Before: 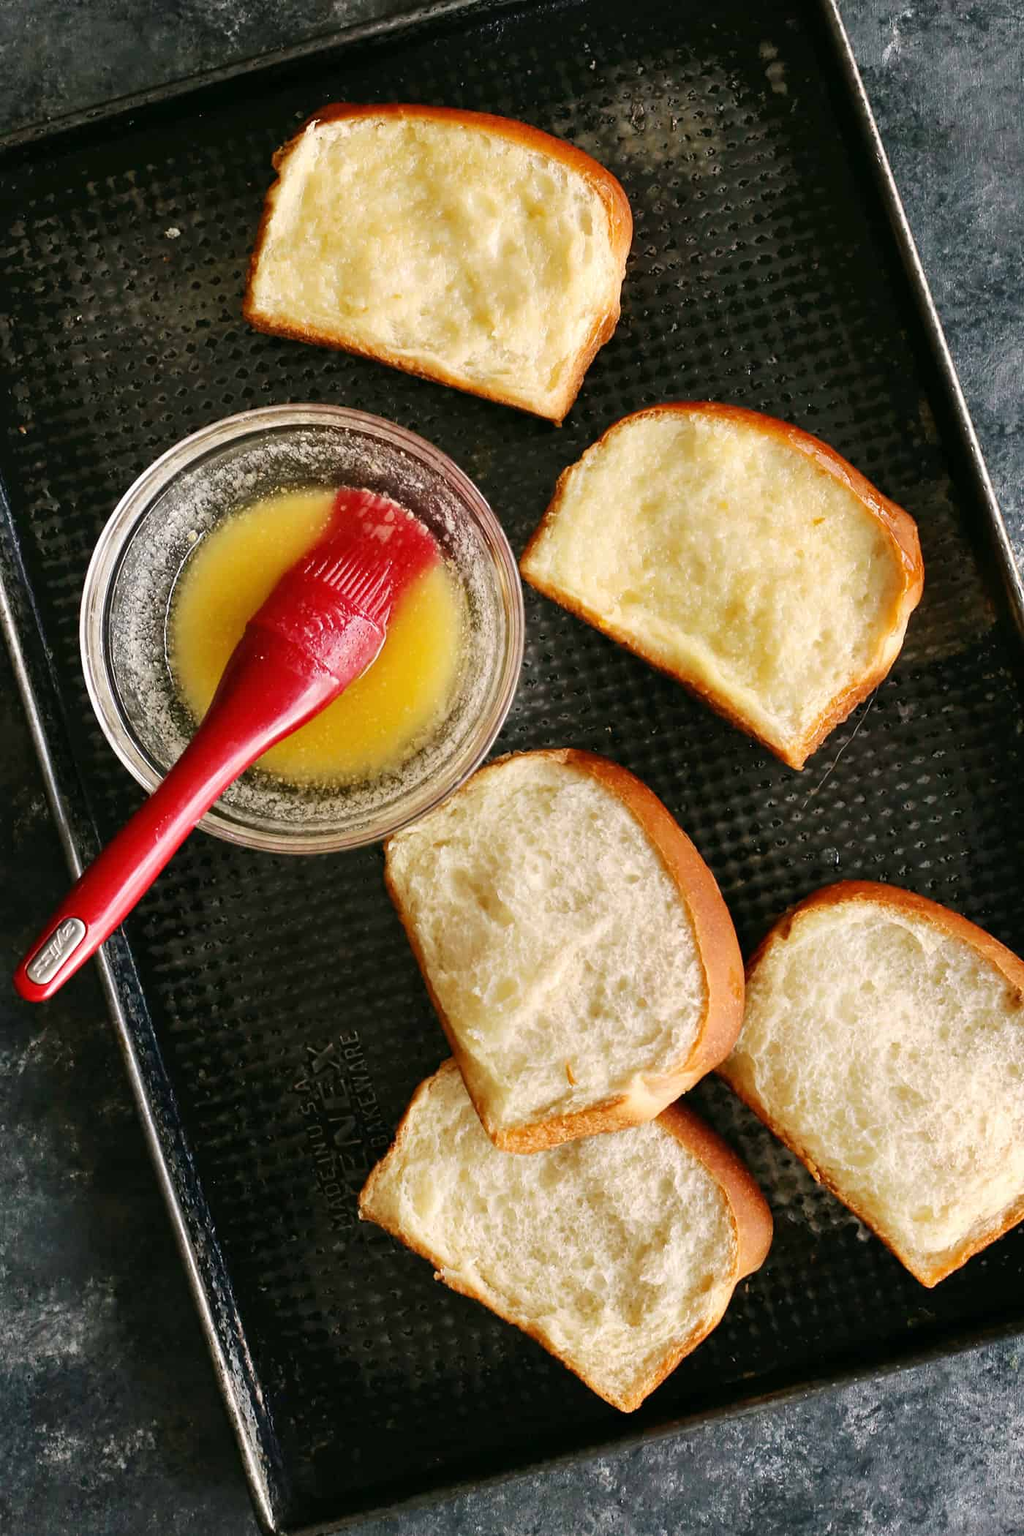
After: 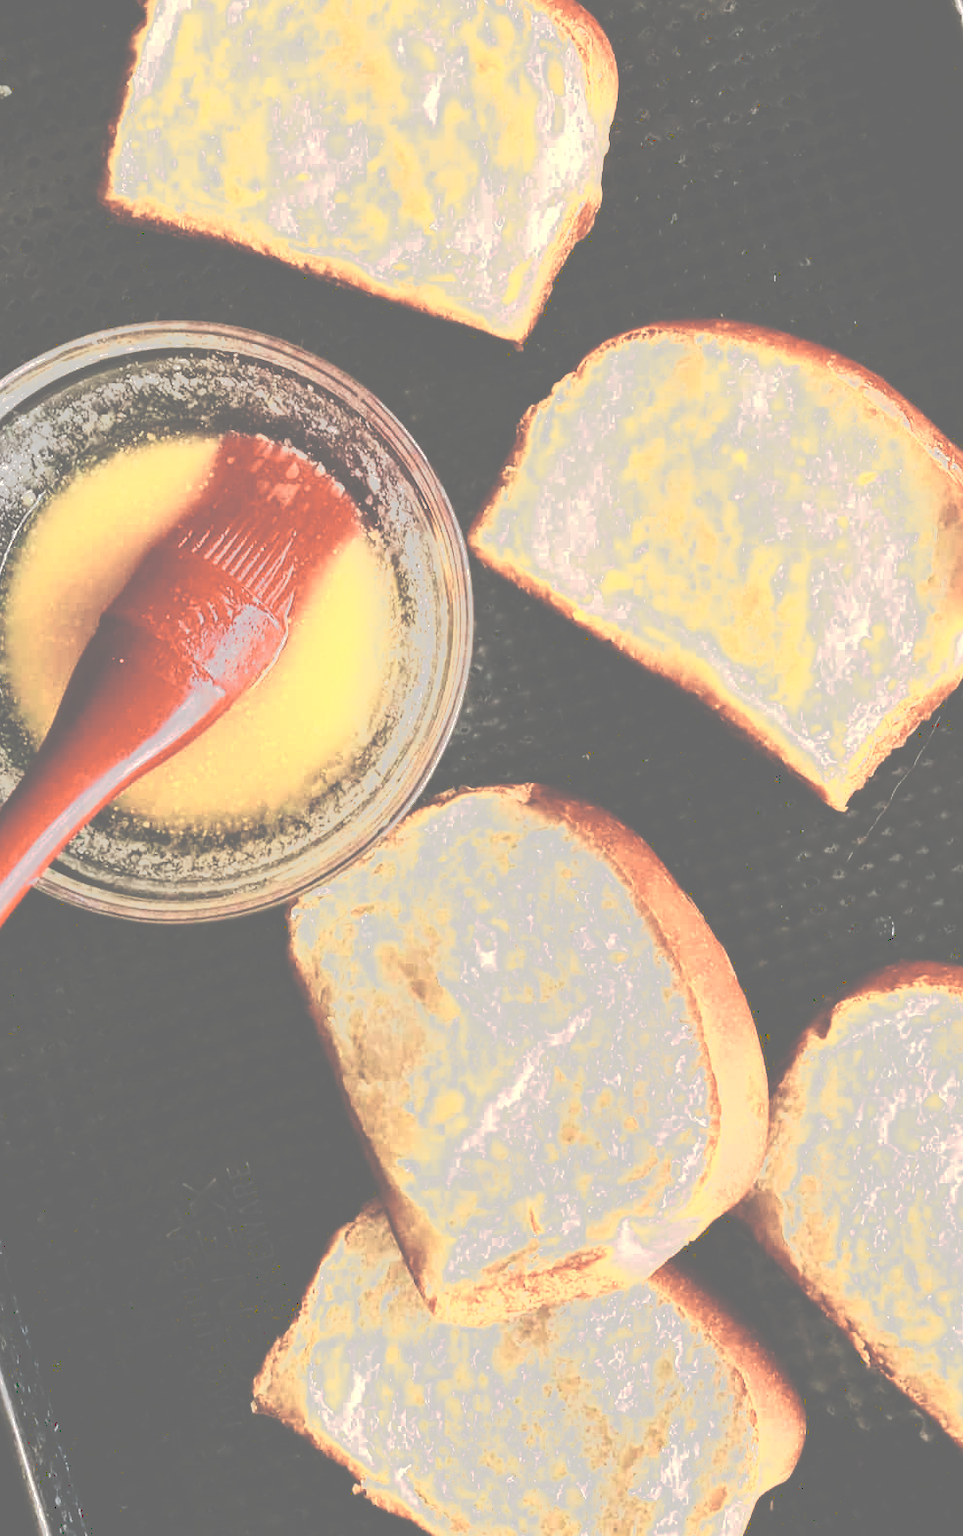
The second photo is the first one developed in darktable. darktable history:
crop and rotate: left 16.756%, top 10.721%, right 12.994%, bottom 14.644%
color zones: curves: ch0 [(0.018, 0.548) (0.197, 0.654) (0.425, 0.447) (0.605, 0.658) (0.732, 0.579)]; ch1 [(0.105, 0.531) (0.224, 0.531) (0.386, 0.39) (0.618, 0.456) (0.732, 0.456) (0.956, 0.421)]; ch2 [(0.039, 0.583) (0.215, 0.465) (0.399, 0.544) (0.465, 0.548) (0.614, 0.447) (0.724, 0.43) (0.882, 0.623) (0.956, 0.632)]
tone curve: curves: ch0 [(0, 0) (0.003, 0.437) (0.011, 0.438) (0.025, 0.441) (0.044, 0.441) (0.069, 0.441) (0.1, 0.444) (0.136, 0.447) (0.177, 0.452) (0.224, 0.457) (0.277, 0.466) (0.335, 0.485) (0.399, 0.514) (0.468, 0.558) (0.543, 0.616) (0.623, 0.686) (0.709, 0.76) (0.801, 0.803) (0.898, 0.825) (1, 1)], preserve colors none
exposure: compensate exposure bias true, compensate highlight preservation false
